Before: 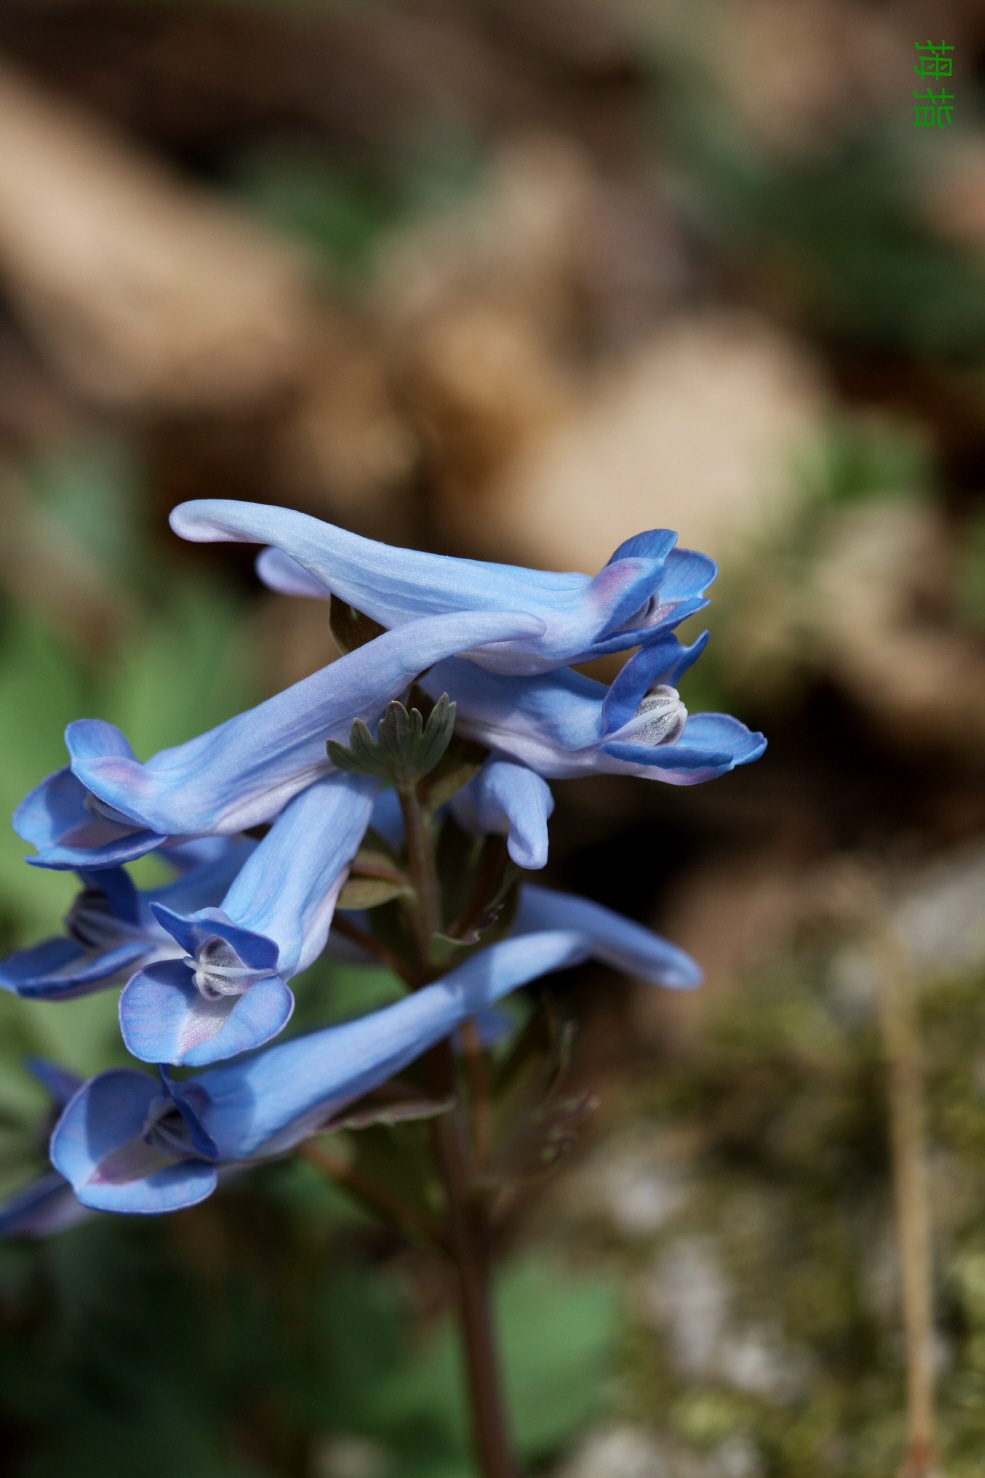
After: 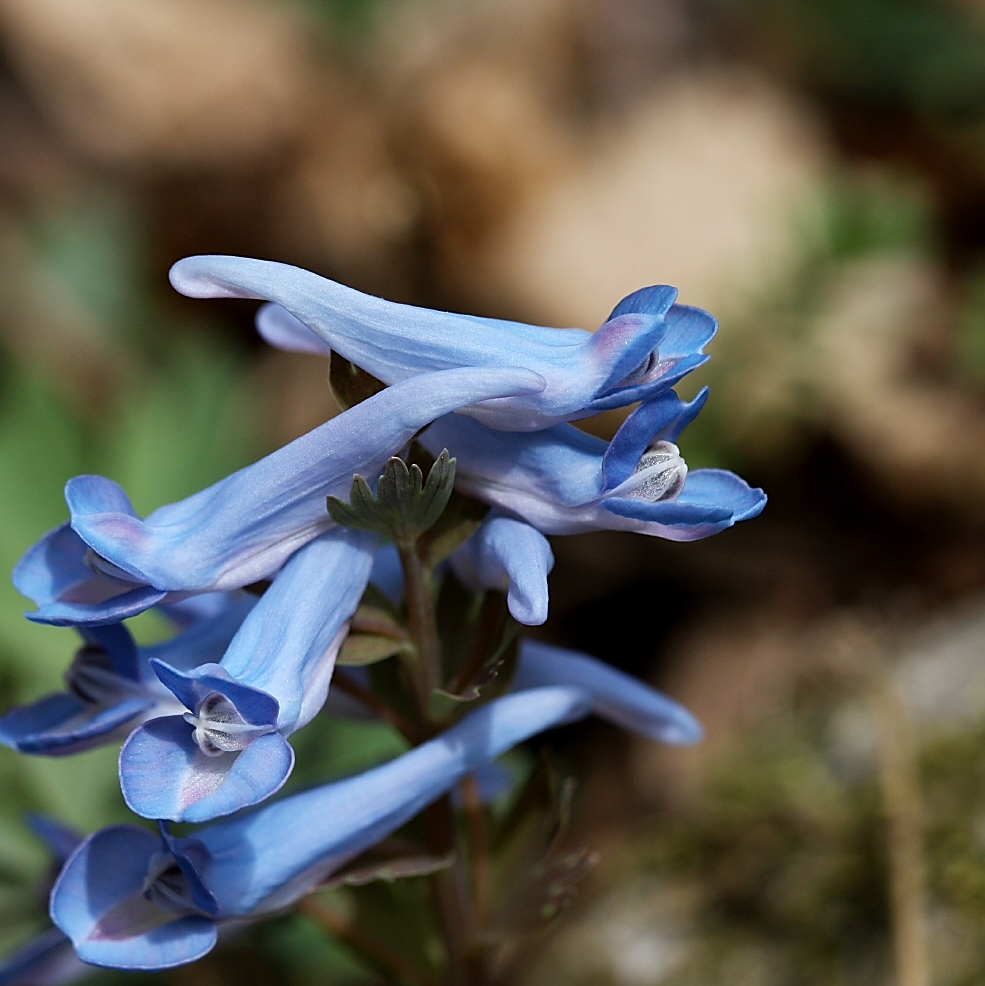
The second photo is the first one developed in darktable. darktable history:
crop: top 16.56%, bottom 16.684%
sharpen: radius 1.363, amount 1.243, threshold 0.777
shadows and highlights: shadows 12, white point adjustment 1.13, soften with gaussian
